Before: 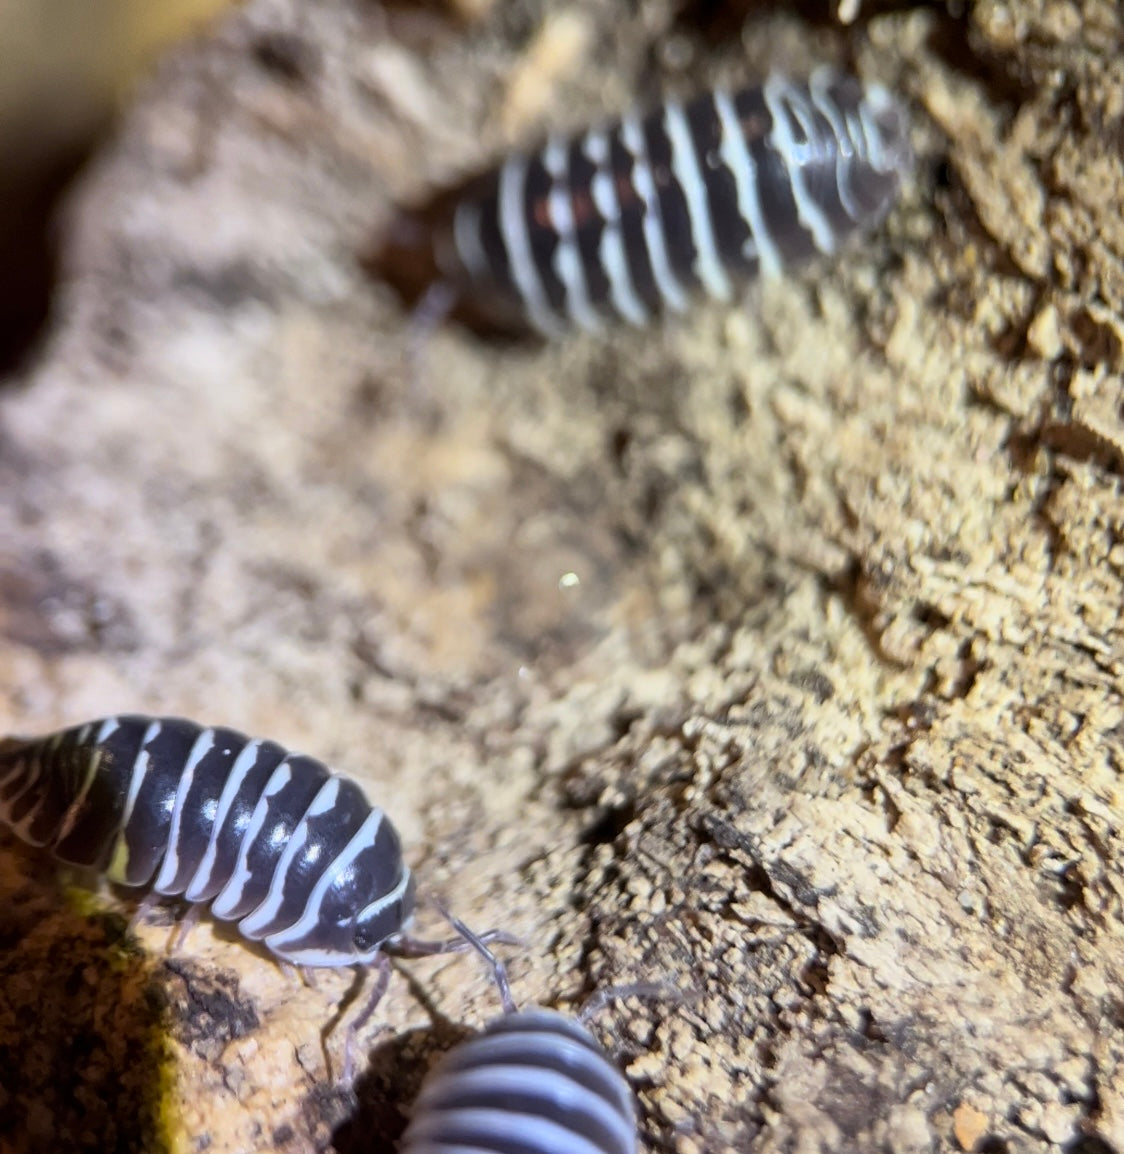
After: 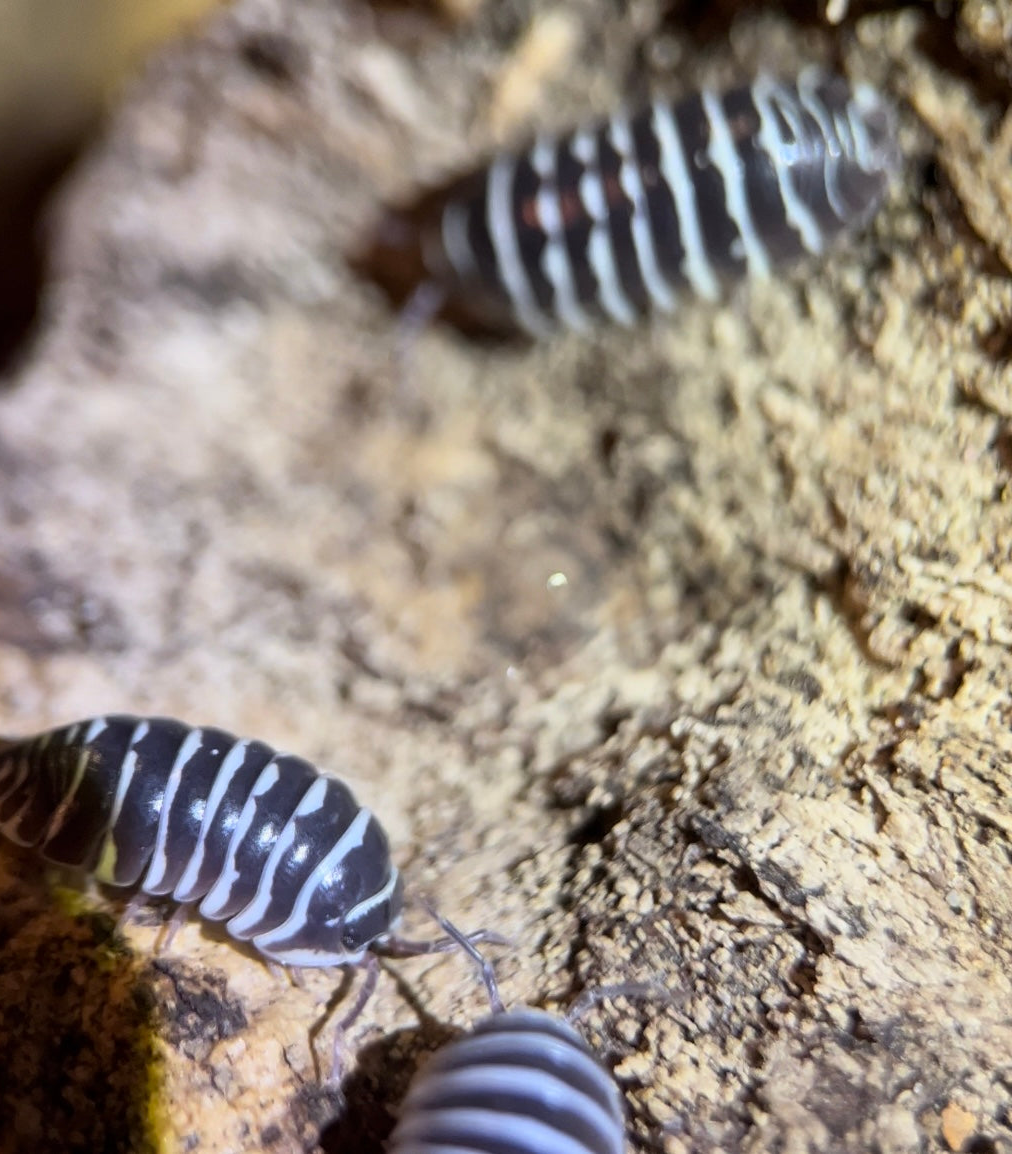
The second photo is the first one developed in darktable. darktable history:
bloom: size 13.65%, threshold 98.39%, strength 4.82%
crop and rotate: left 1.088%, right 8.807%
